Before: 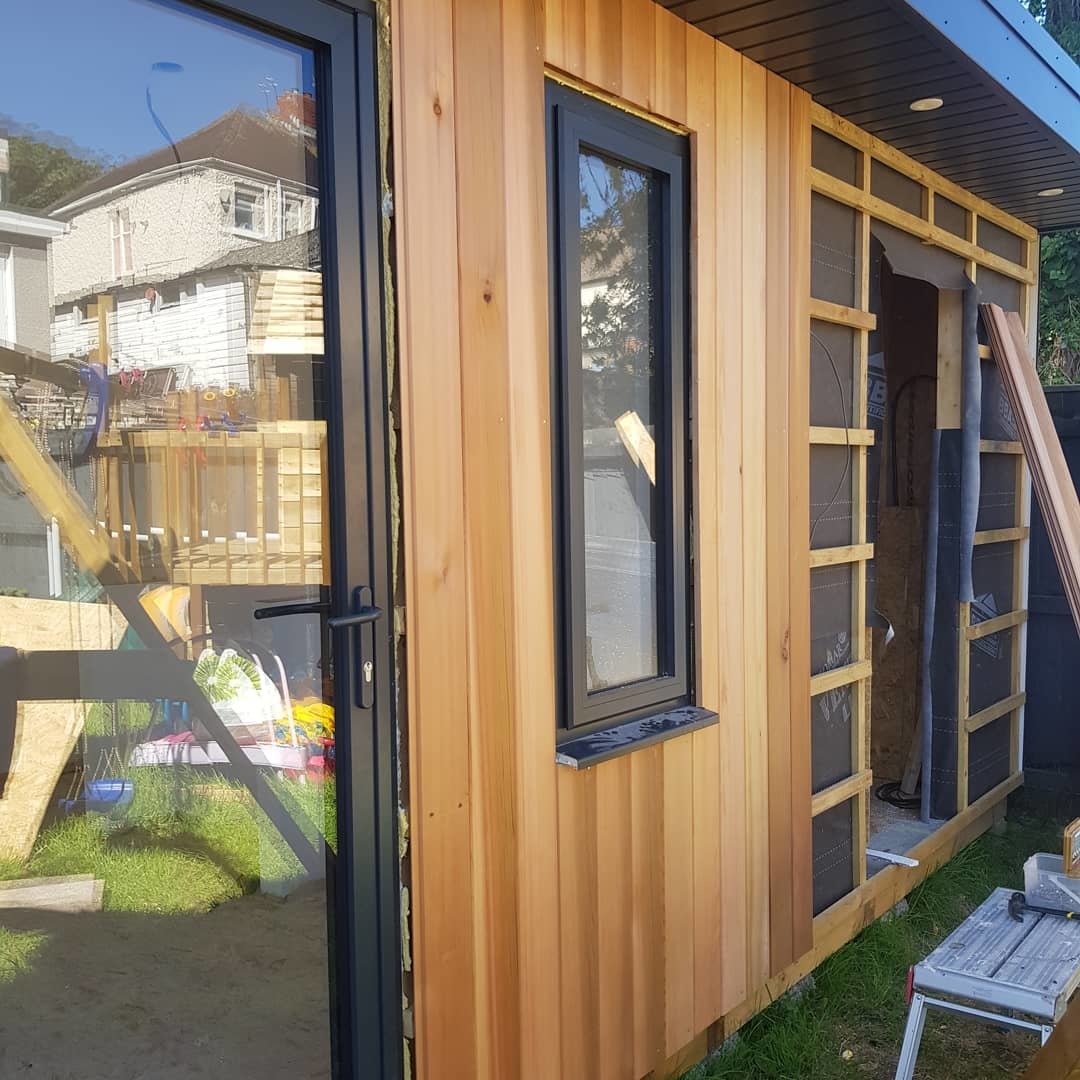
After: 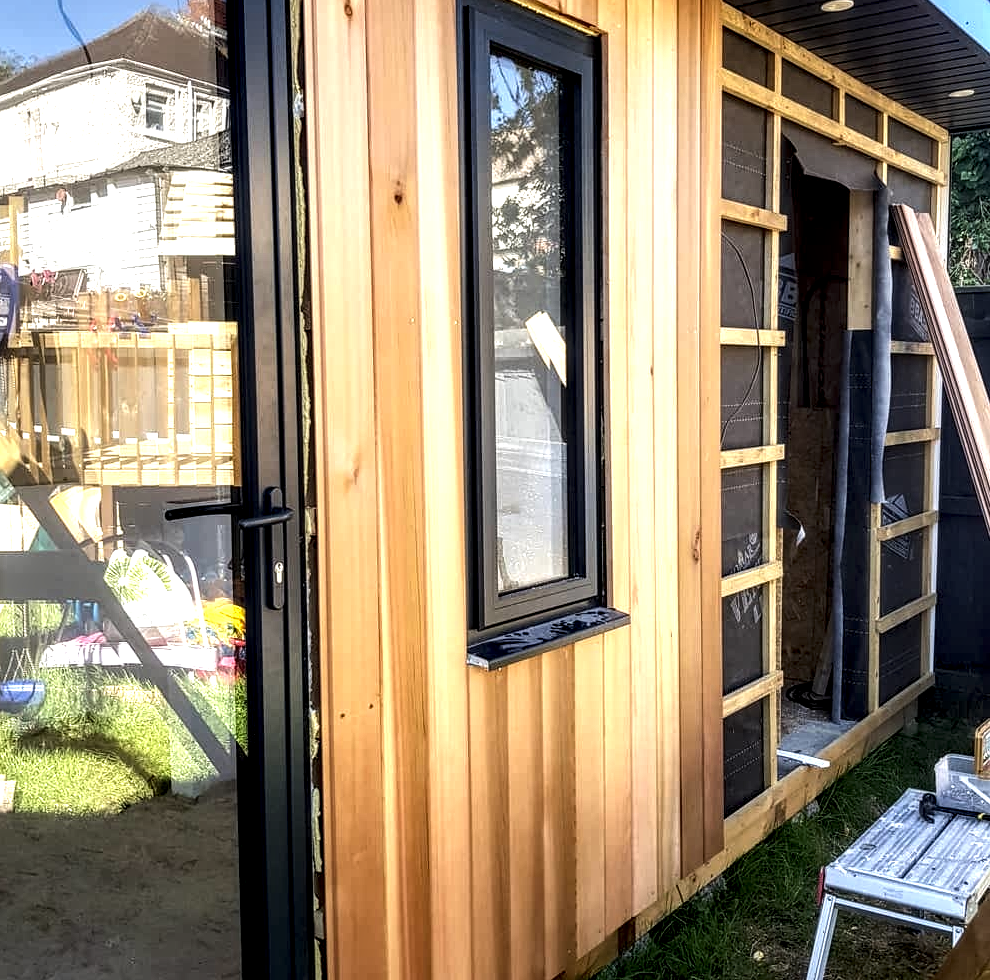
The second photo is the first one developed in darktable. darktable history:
crop and rotate: left 8.262%, top 9.226%
levels: levels [0.026, 0.507, 0.987]
tone equalizer: -8 EV 0.001 EV, -7 EV -0.002 EV, -6 EV 0.002 EV, -5 EV -0.03 EV, -4 EV -0.116 EV, -3 EV -0.169 EV, -2 EV 0.24 EV, -1 EV 0.702 EV, +0 EV 0.493 EV
local contrast: highlights 20%, detail 197%
